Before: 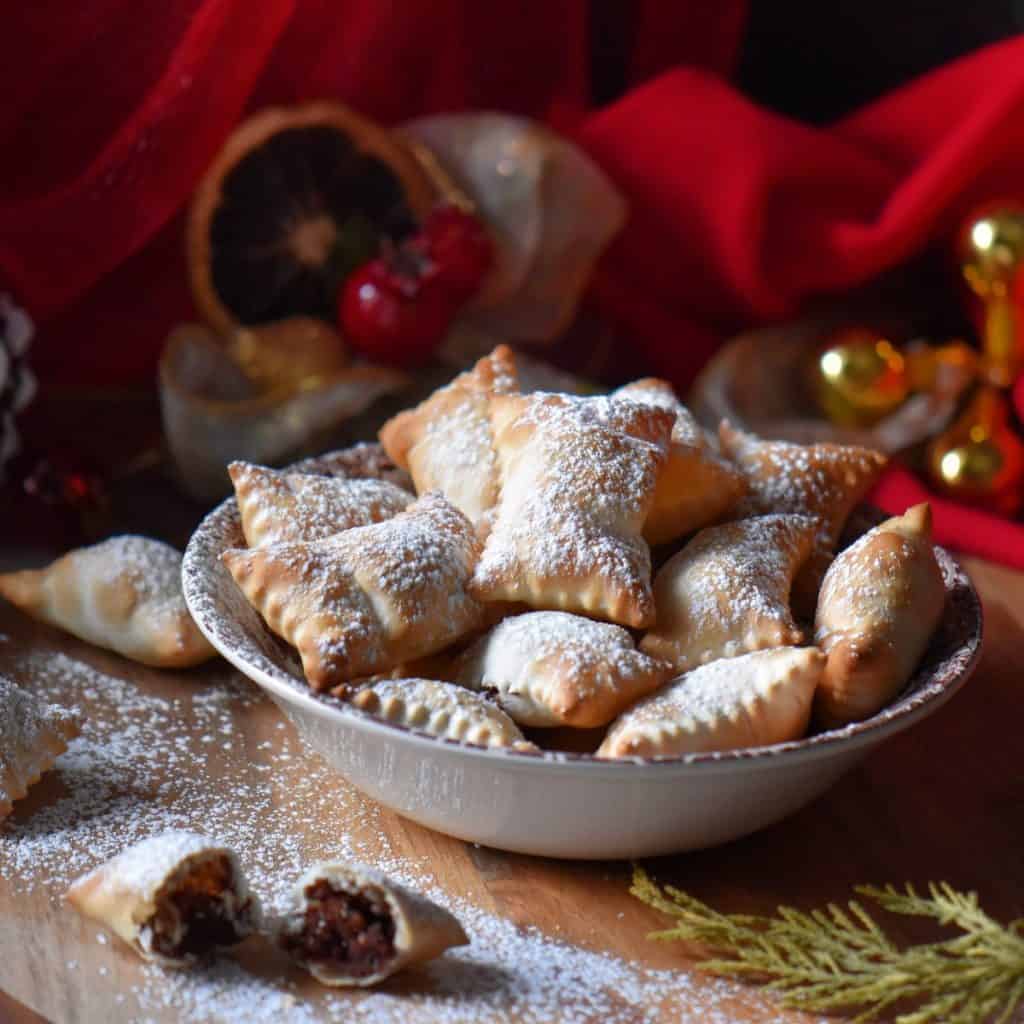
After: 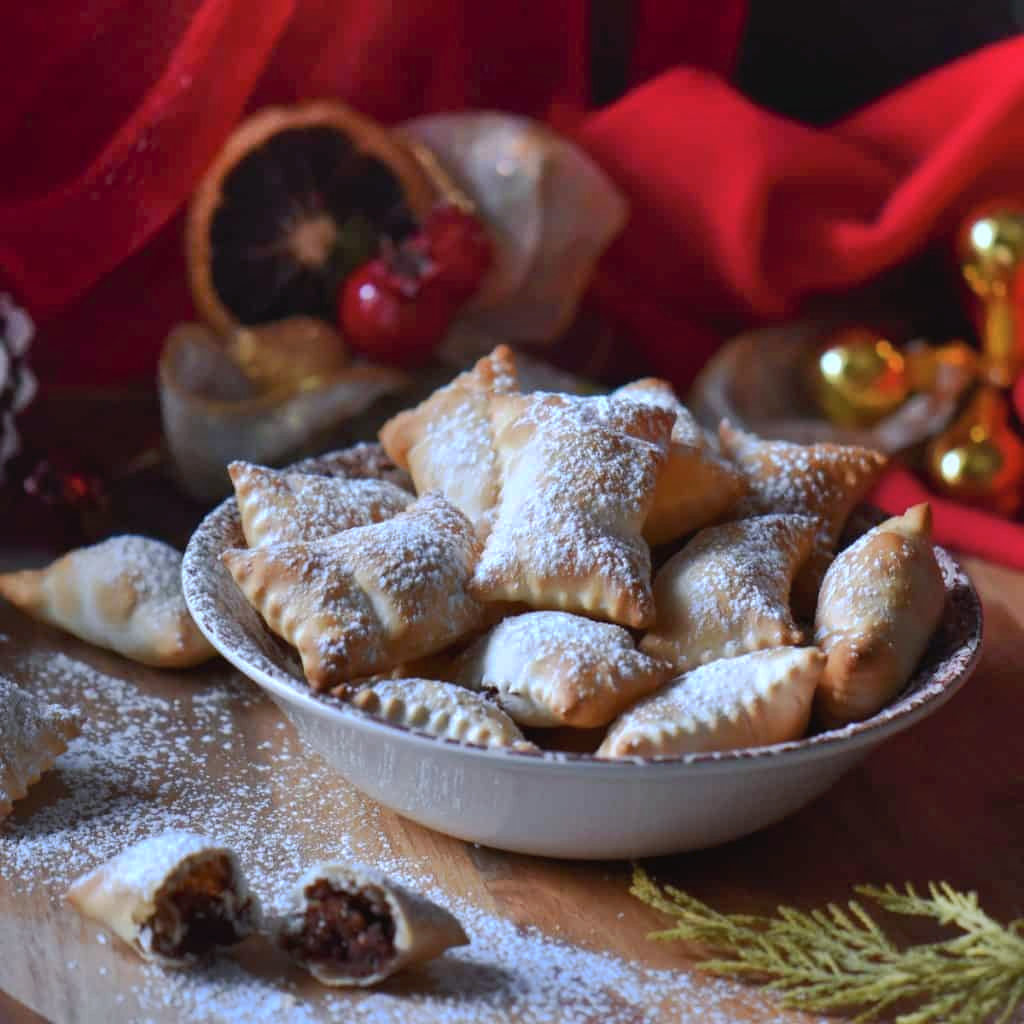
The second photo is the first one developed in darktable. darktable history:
shadows and highlights: highlights color adjustment 0%, low approximation 0.01, soften with gaussian
white balance: red 0.931, blue 1.11
tone curve: curves: ch0 [(0, 0) (0.003, 0.027) (0.011, 0.03) (0.025, 0.04) (0.044, 0.063) (0.069, 0.093) (0.1, 0.125) (0.136, 0.153) (0.177, 0.191) (0.224, 0.232) (0.277, 0.279) (0.335, 0.333) (0.399, 0.39) (0.468, 0.457) (0.543, 0.535) (0.623, 0.611) (0.709, 0.683) (0.801, 0.758) (0.898, 0.853) (1, 1)], preserve colors none
